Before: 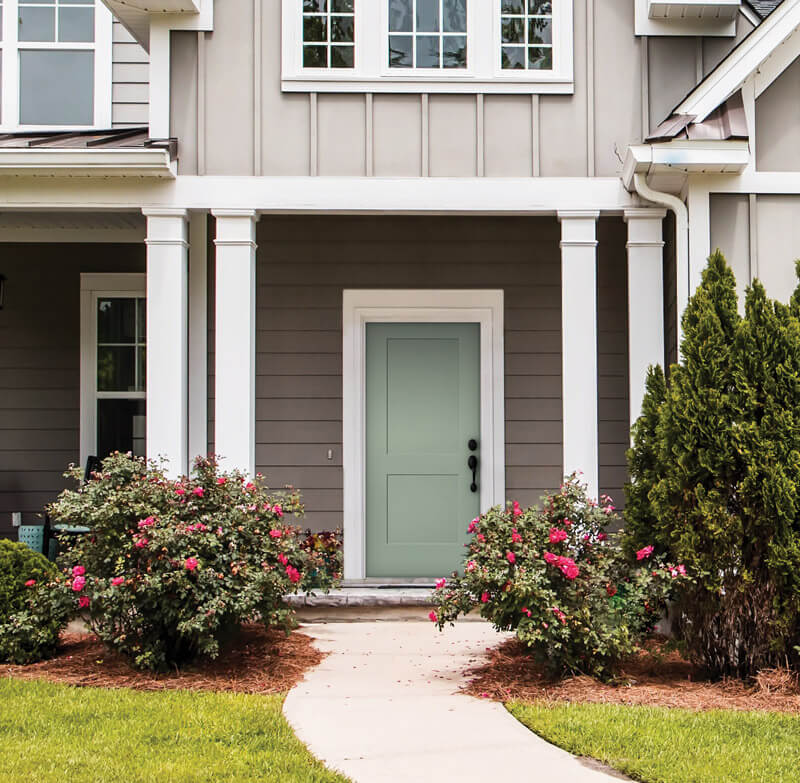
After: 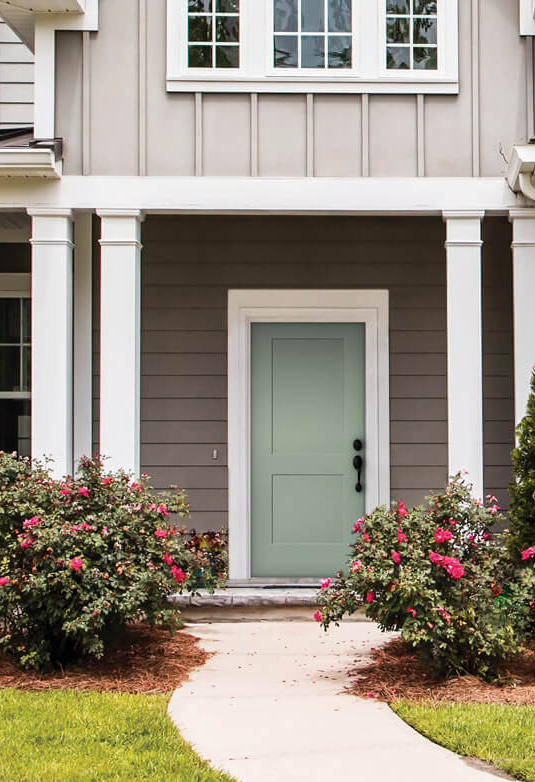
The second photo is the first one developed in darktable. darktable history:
crop and rotate: left 14.456%, right 18.665%
